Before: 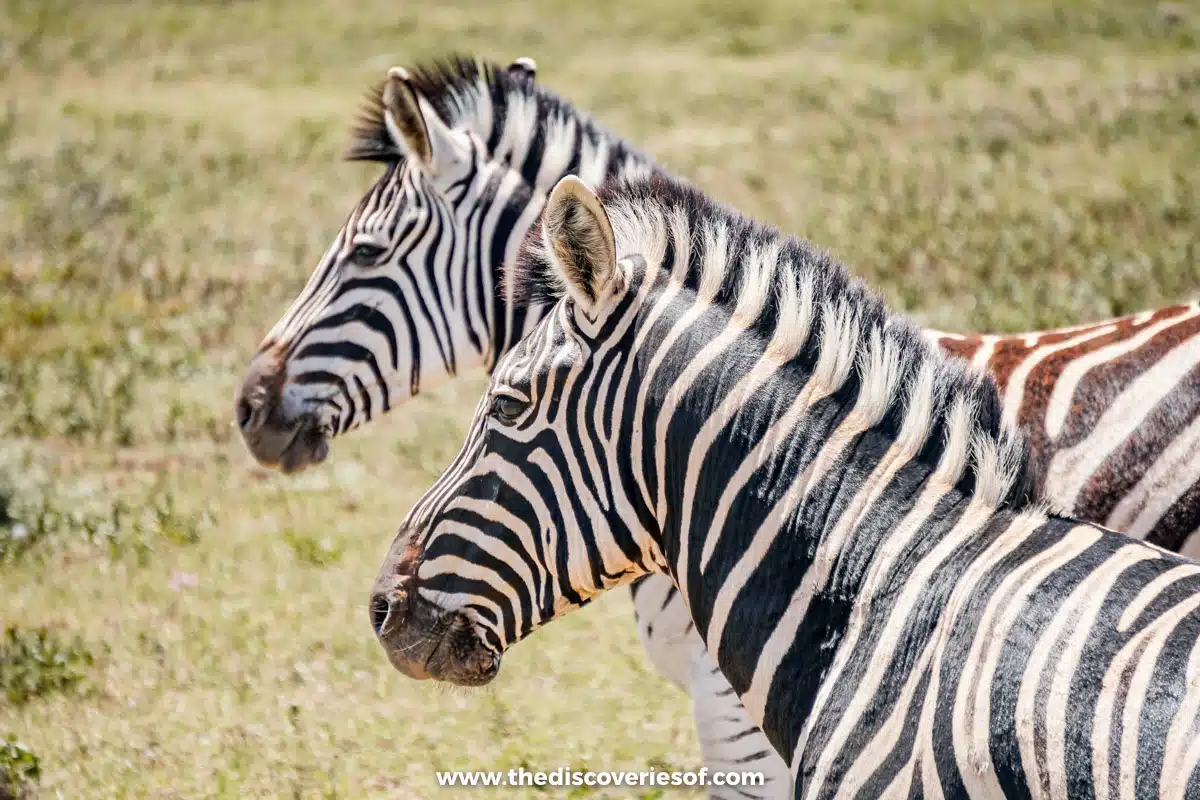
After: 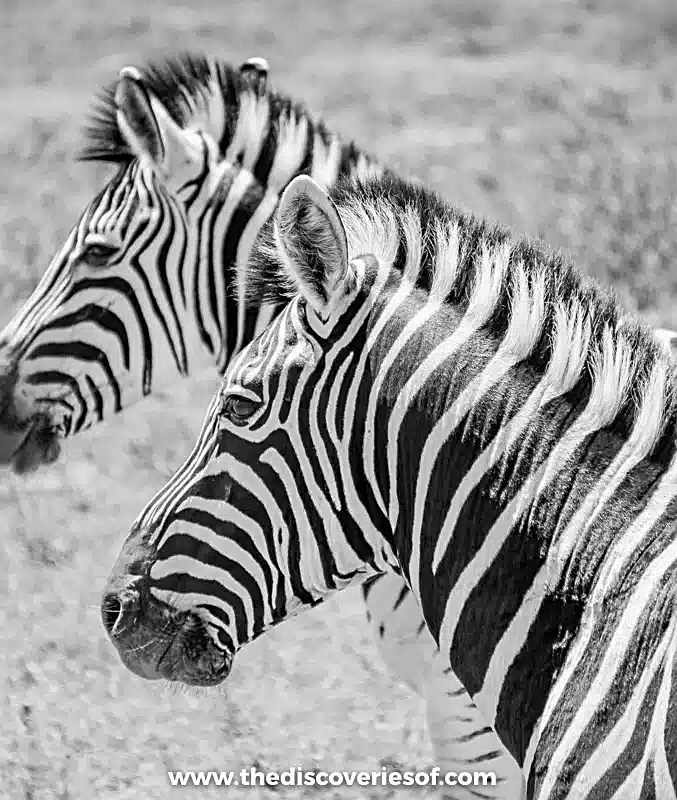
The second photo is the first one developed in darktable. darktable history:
crop and rotate: left 22.35%, right 21.199%
color balance rgb: linear chroma grading › global chroma 8.84%, perceptual saturation grading › global saturation 0.399%, perceptual saturation grading › highlights -32.162%, perceptual saturation grading › mid-tones 5.158%, perceptual saturation grading › shadows 17.227%, global vibrance 20%
sharpen: on, module defaults
contrast brightness saturation: saturation -0.993
